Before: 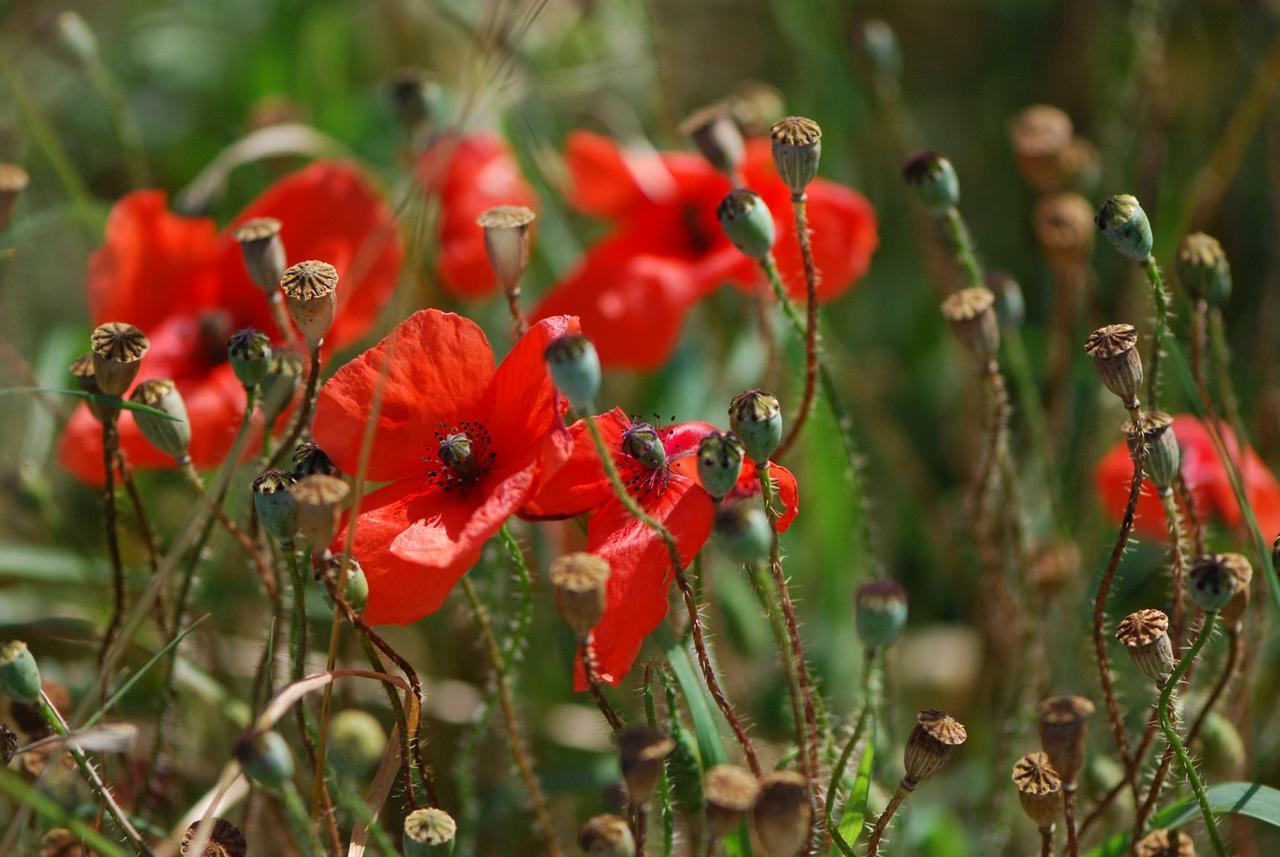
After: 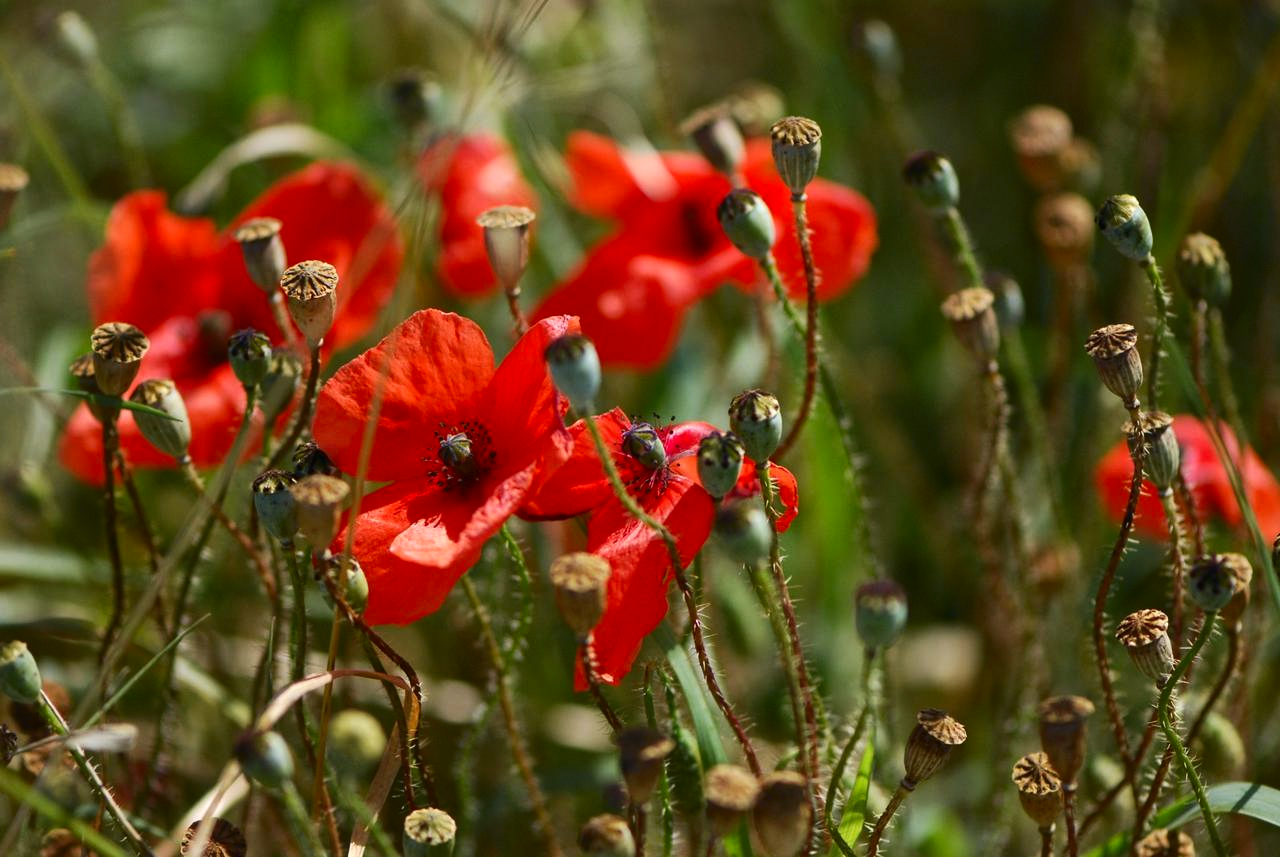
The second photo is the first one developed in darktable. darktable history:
exposure: exposure 0.198 EV, compensate exposure bias true, compensate highlight preservation false
tone curve: curves: ch0 [(0, 0) (0.227, 0.17) (0.766, 0.774) (1, 1)]; ch1 [(0, 0) (0.114, 0.127) (0.437, 0.452) (0.498, 0.495) (0.579, 0.576) (1, 1)]; ch2 [(0, 0) (0.233, 0.259) (0.493, 0.492) (0.568, 0.579) (1, 1)], color space Lab, independent channels, preserve colors none
